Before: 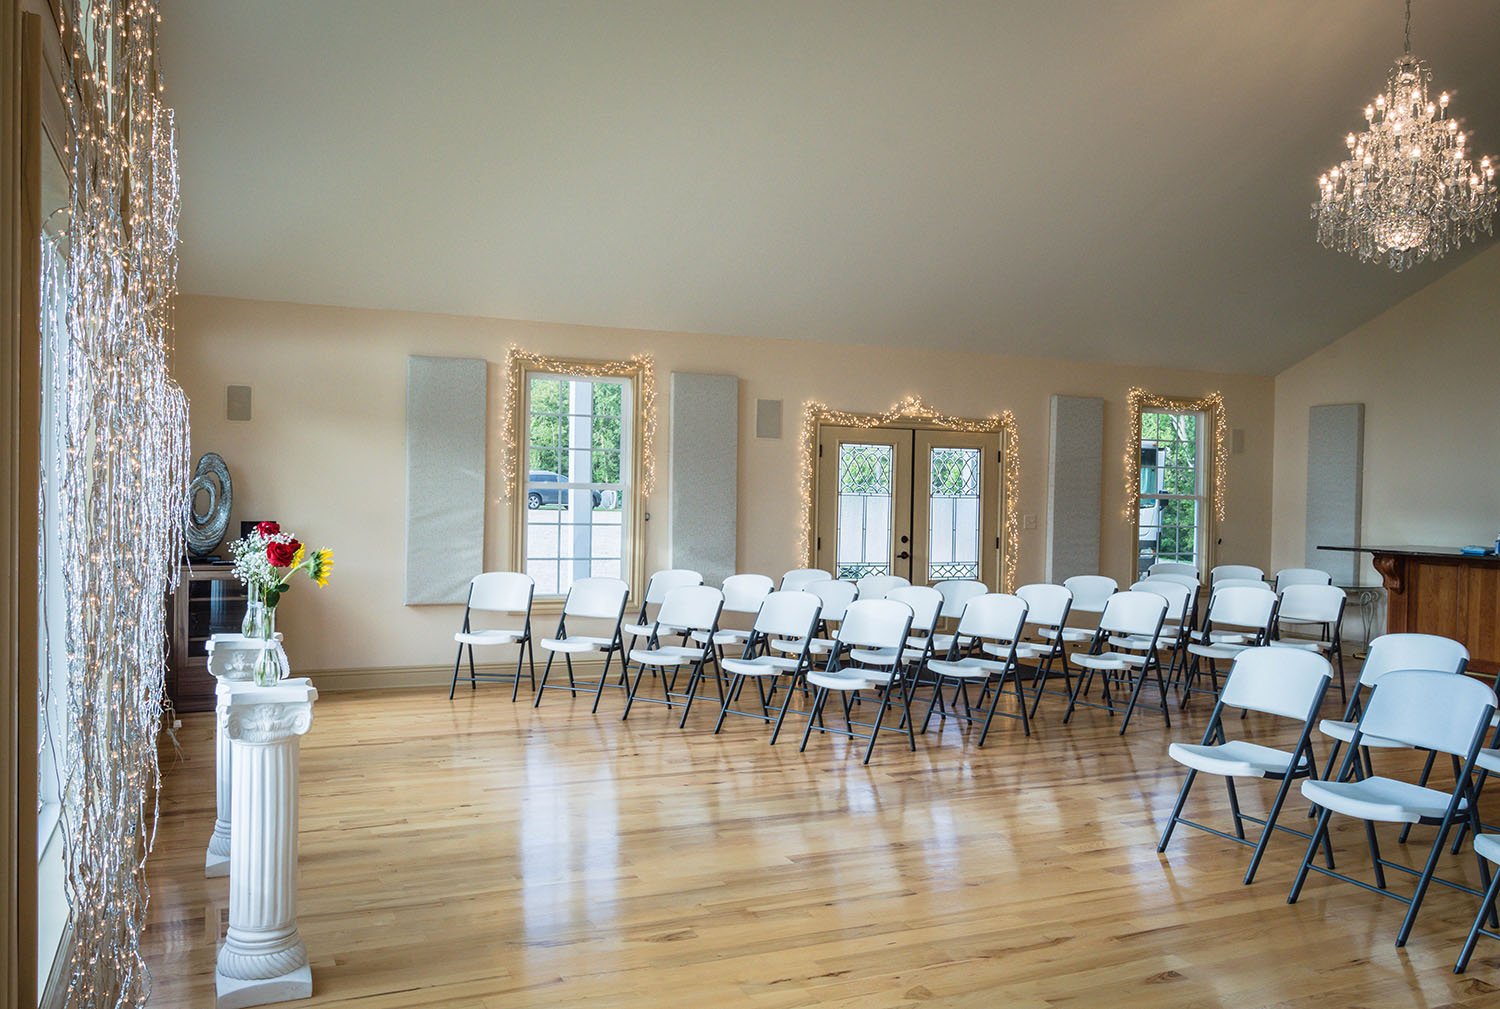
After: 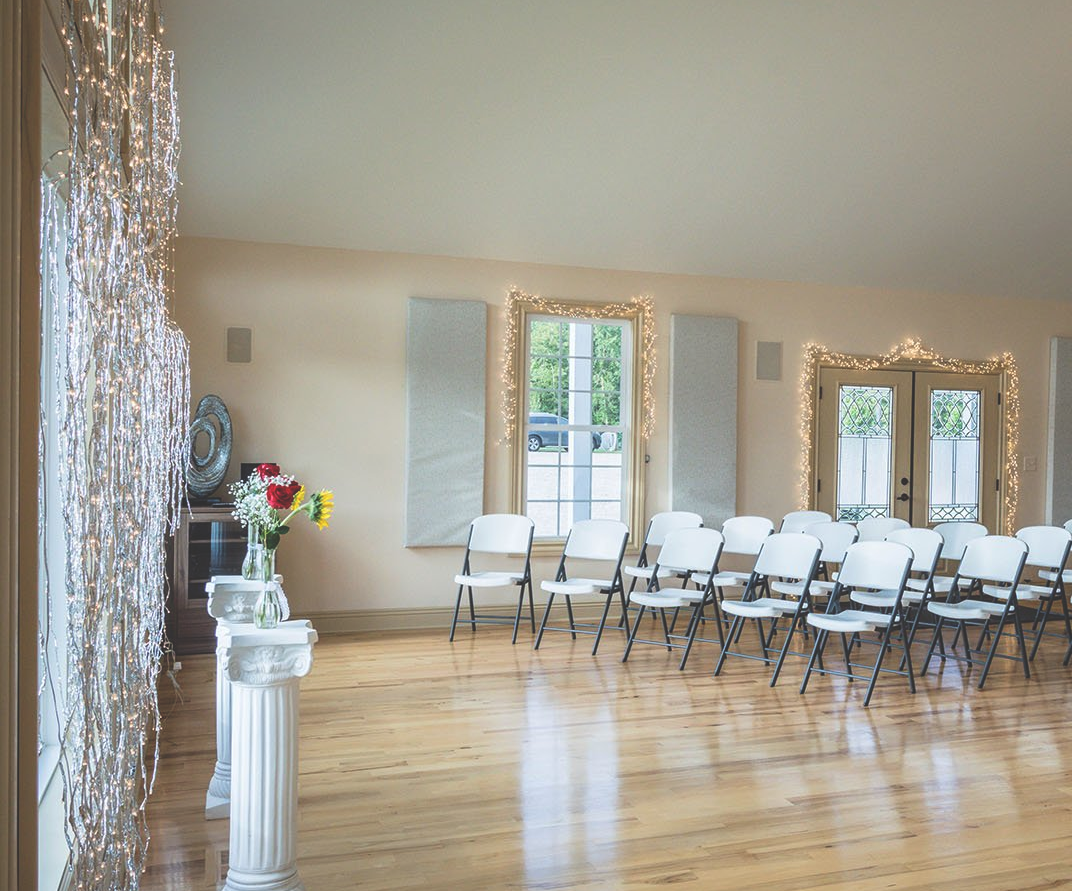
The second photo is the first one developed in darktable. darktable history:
crop: top 5.803%, right 27.864%, bottom 5.804%
exposure: black level correction -0.028, compensate highlight preservation false
